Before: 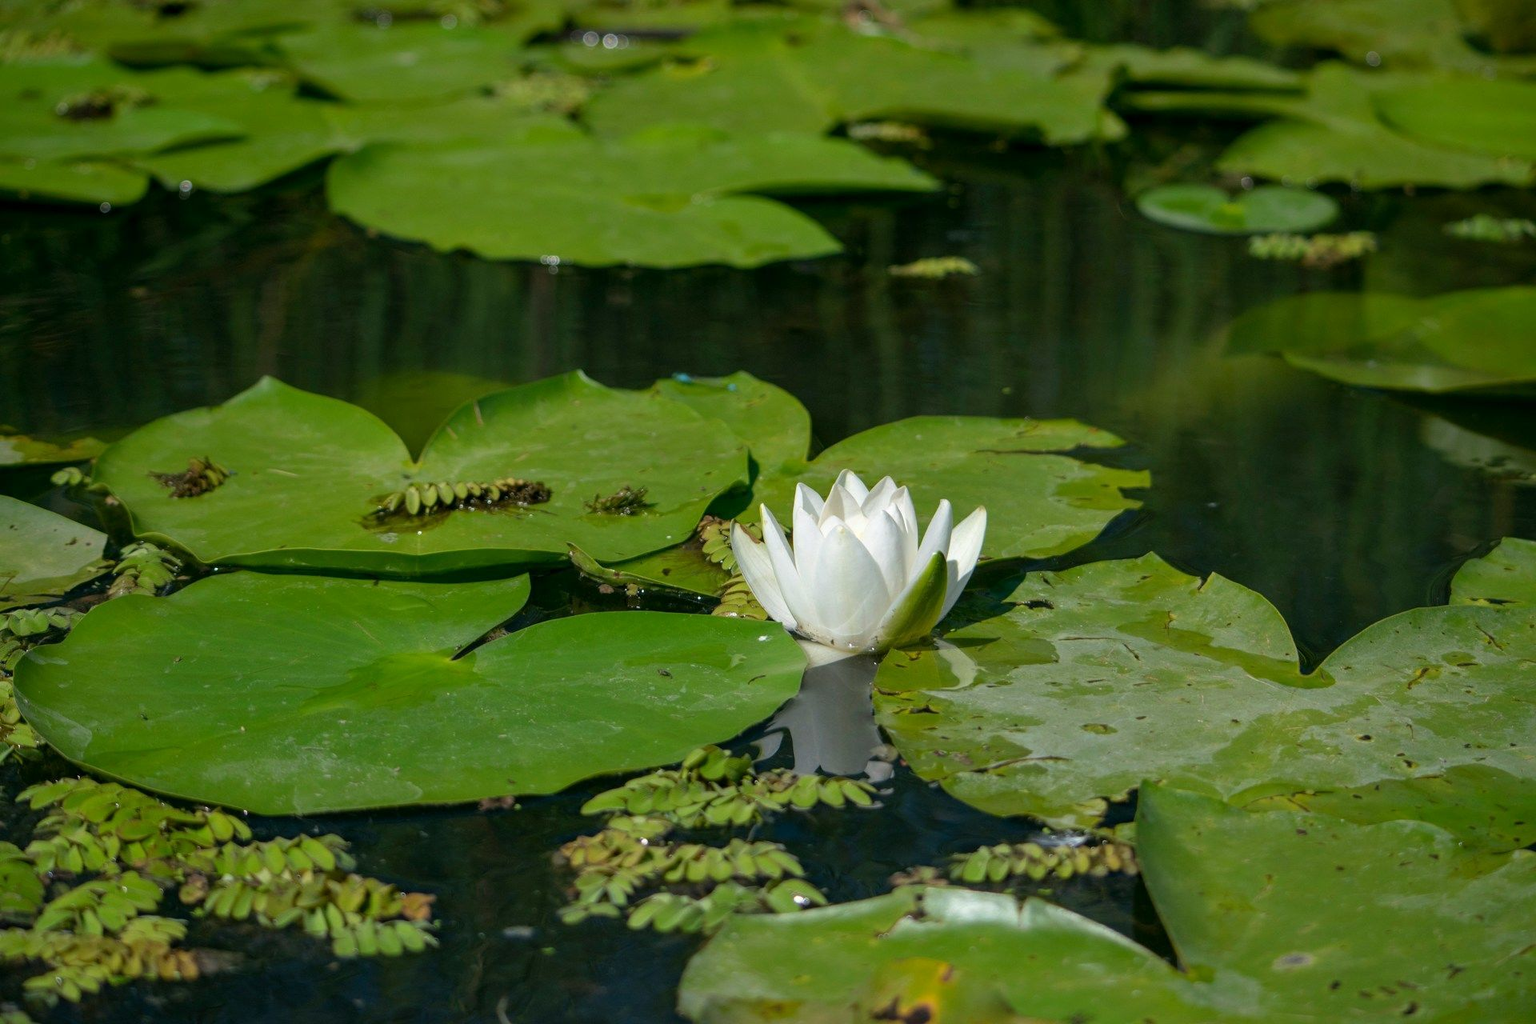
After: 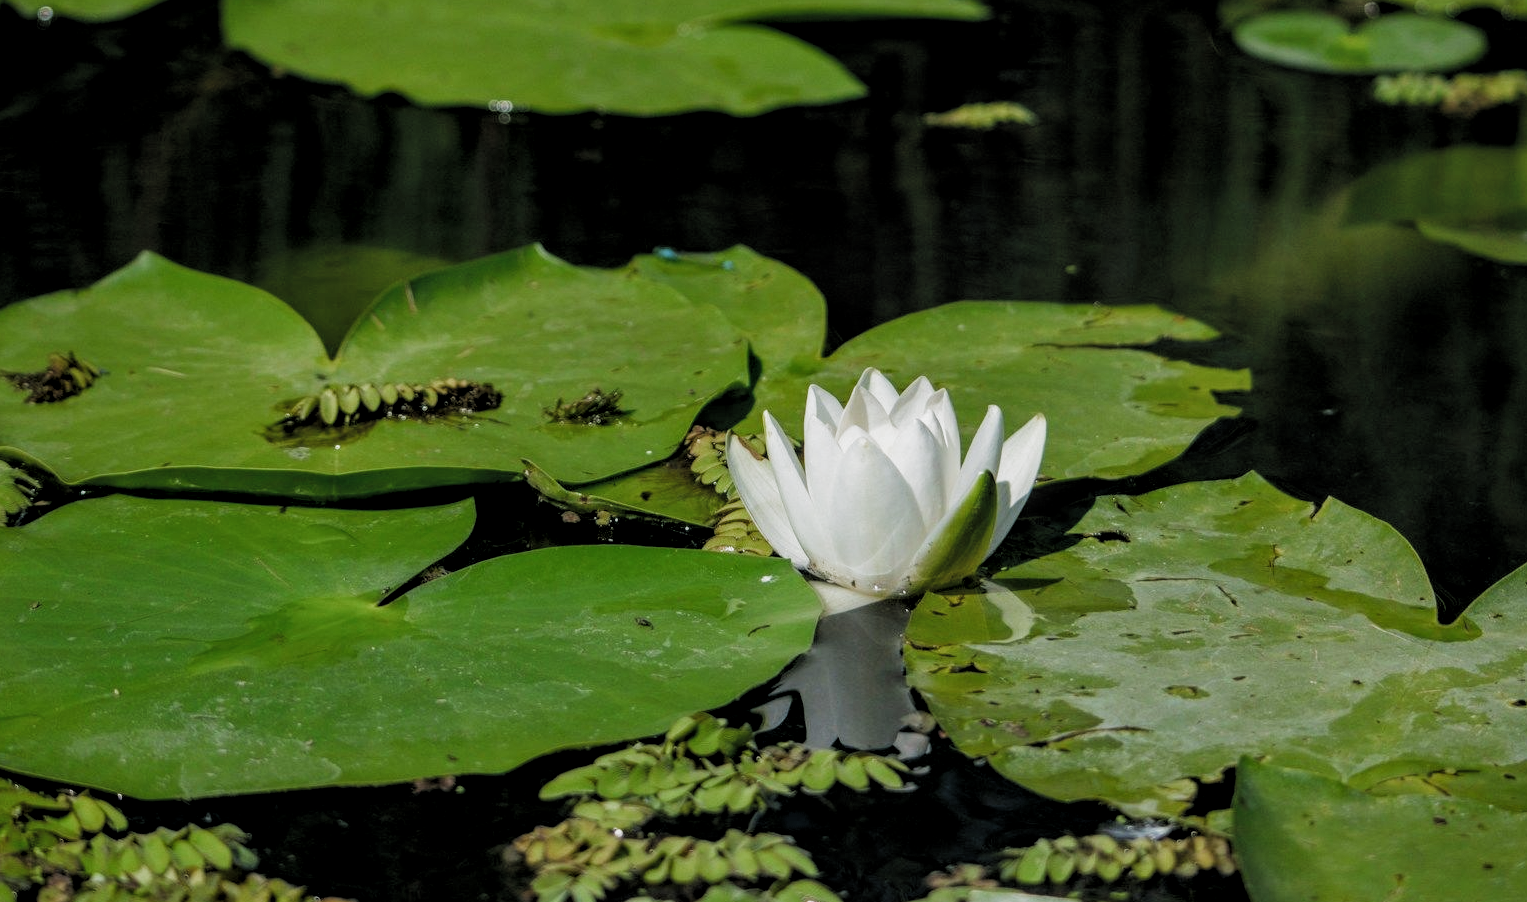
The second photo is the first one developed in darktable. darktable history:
local contrast: on, module defaults
crop: left 9.743%, top 17.186%, right 10.702%, bottom 12.325%
filmic rgb: black relative exposure -4.91 EV, white relative exposure 2.82 EV, hardness 3.71, color science v5 (2021), iterations of high-quality reconstruction 0, contrast in shadows safe, contrast in highlights safe
